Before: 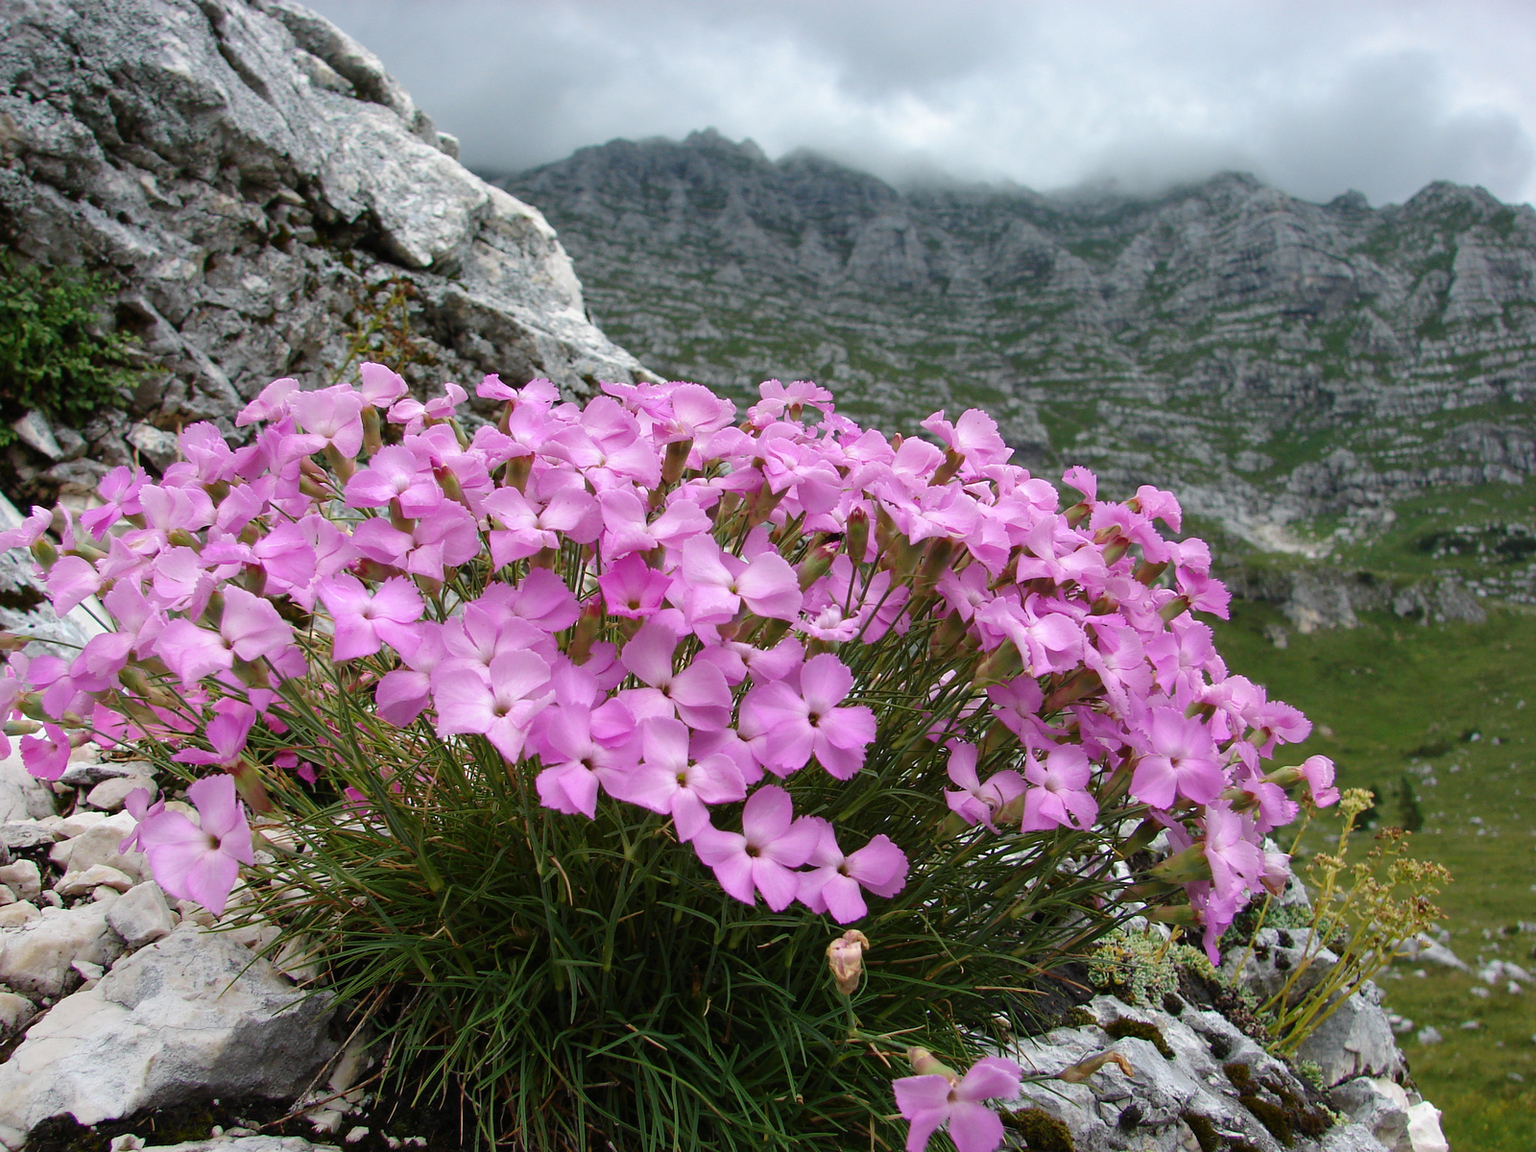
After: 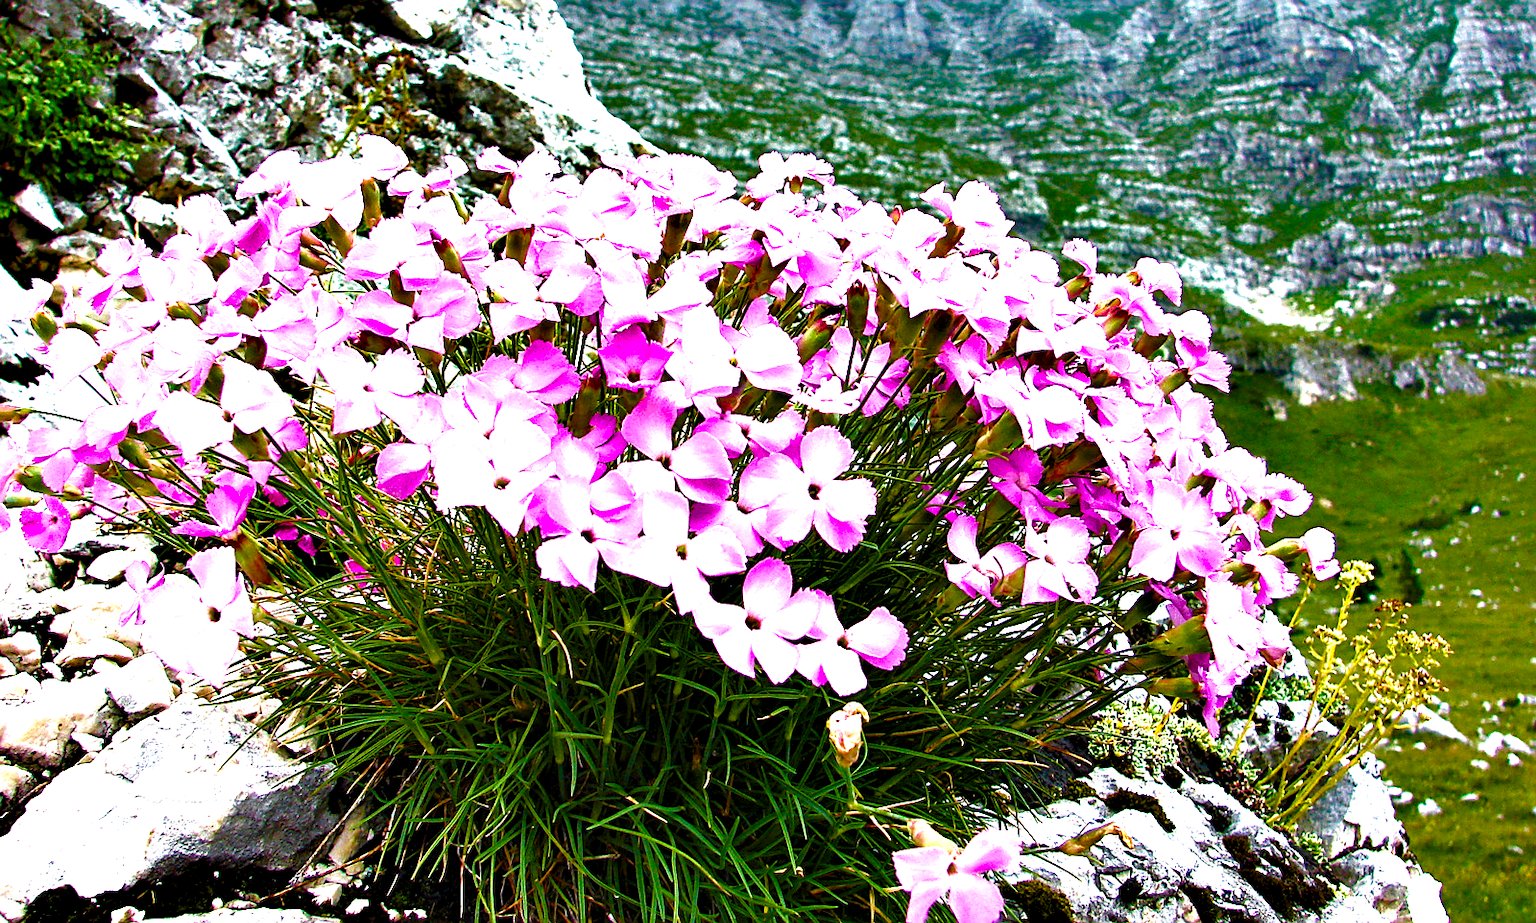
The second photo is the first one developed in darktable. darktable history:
levels: levels [0, 0.474, 0.947]
color balance rgb: shadows lift › chroma 1.014%, shadows lift › hue 215.26°, linear chroma grading › global chroma 33.905%, perceptual saturation grading › global saturation 23.434%, perceptual saturation grading › highlights -24.324%, perceptual saturation grading › mid-tones 24.49%, perceptual saturation grading › shadows 41.124%
crop and rotate: top 19.812%
velvia: strength 44.8%
tone equalizer: -8 EV 0.001 EV, -7 EV -0.001 EV, -6 EV 0.001 EV, -5 EV -0.065 EV, -4 EV -0.154 EV, -3 EV -0.151 EV, -2 EV 0.262 EV, -1 EV 0.713 EV, +0 EV 0.468 EV, edges refinement/feathering 500, mask exposure compensation -1.57 EV, preserve details no
sharpen: on, module defaults
contrast equalizer: y [[0.6 ×6], [0.55 ×6], [0 ×6], [0 ×6], [0 ×6]]
exposure: black level correction -0.001, exposure 0.904 EV, compensate highlight preservation false
